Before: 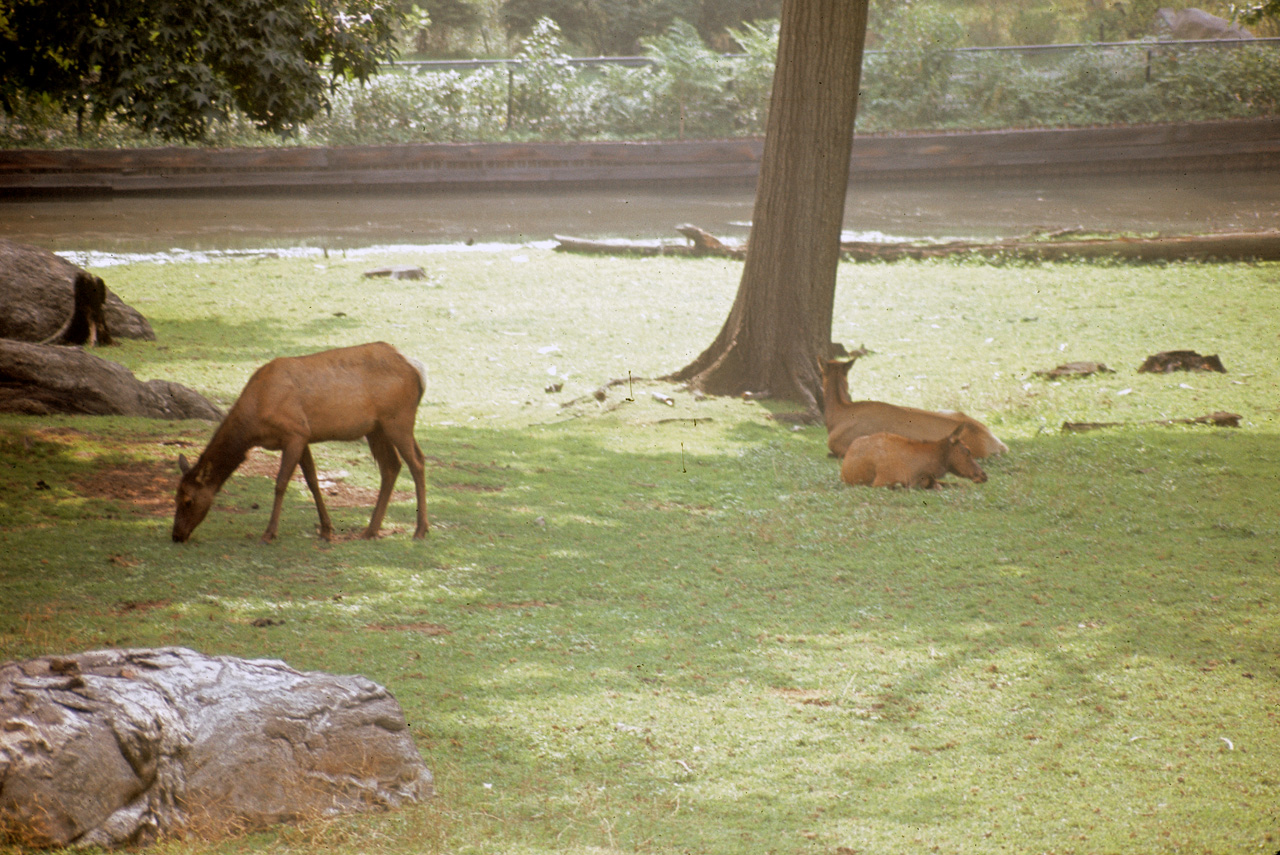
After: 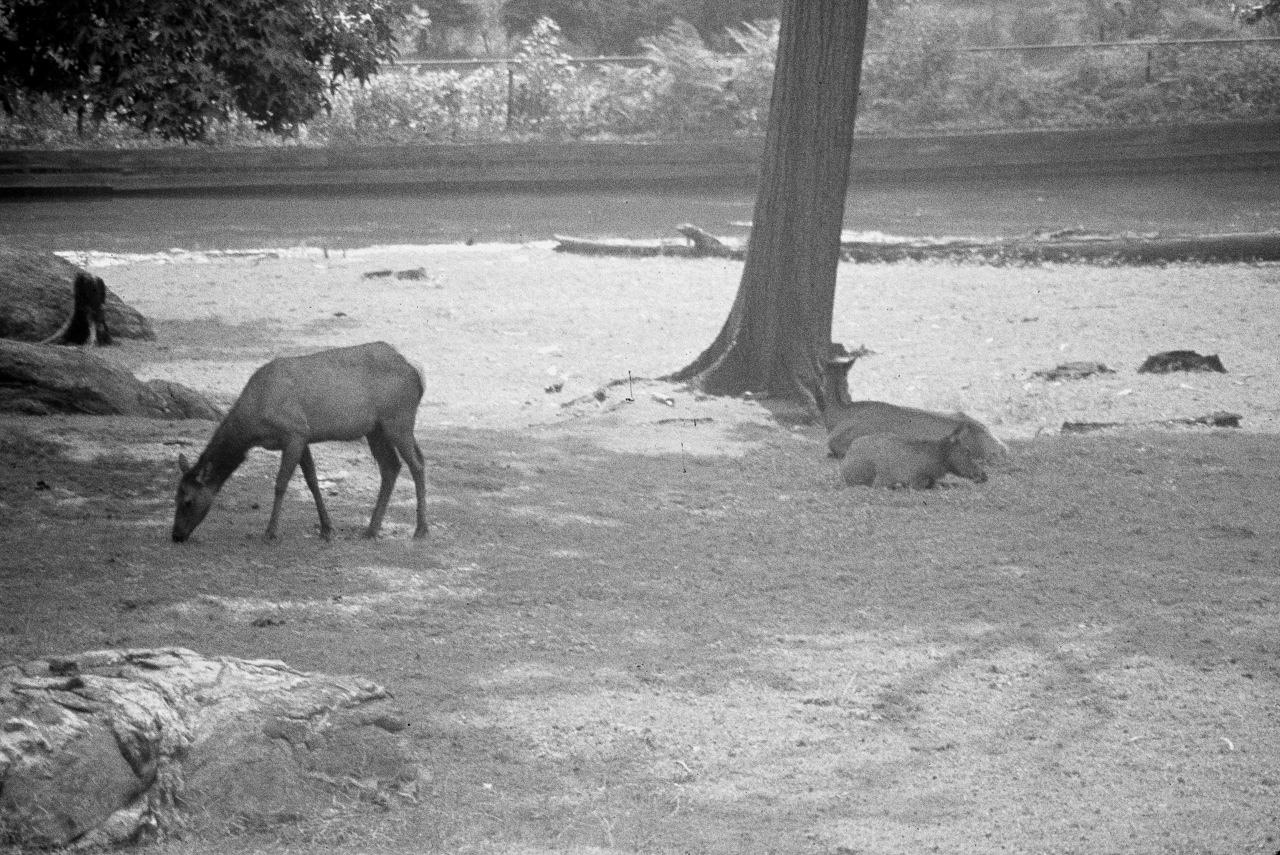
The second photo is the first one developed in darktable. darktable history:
monochrome: on, module defaults
grain: coarseness 0.09 ISO, strength 40%
